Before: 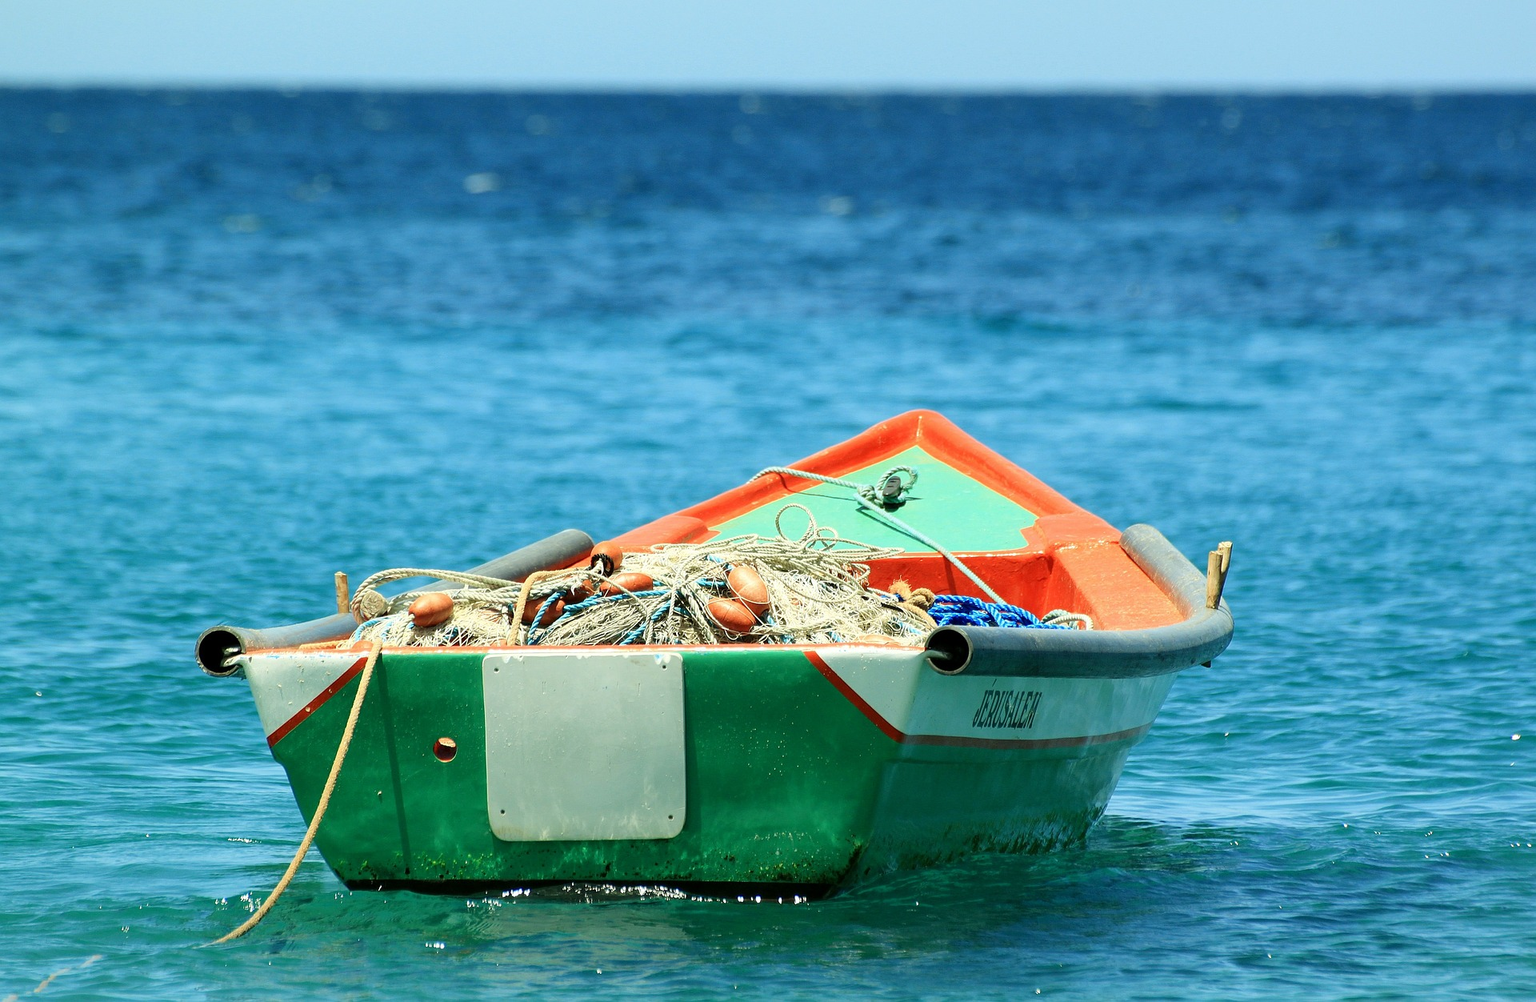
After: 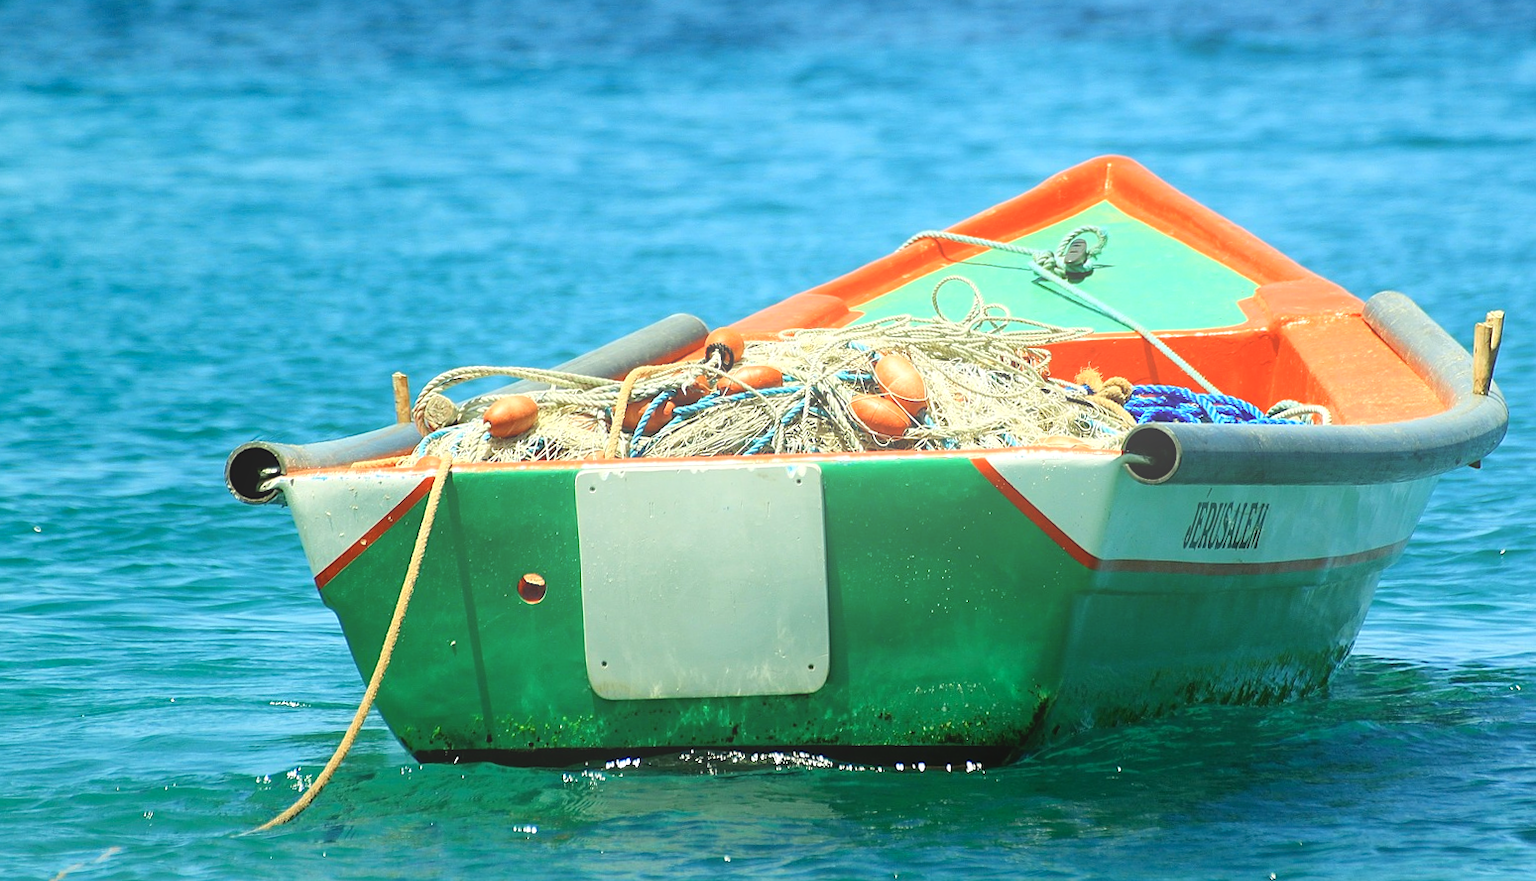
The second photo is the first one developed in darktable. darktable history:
rotate and perspective: rotation -1.32°, lens shift (horizontal) -0.031, crop left 0.015, crop right 0.985, crop top 0.047, crop bottom 0.982
exposure: black level correction -0.001, exposure 0.08 EV, compensate highlight preservation false
color balance rgb: perceptual saturation grading › global saturation 10%
crop: top 26.531%, right 17.959%
tone equalizer: on, module defaults
bloom: size 40%
sharpen: amount 0.2
